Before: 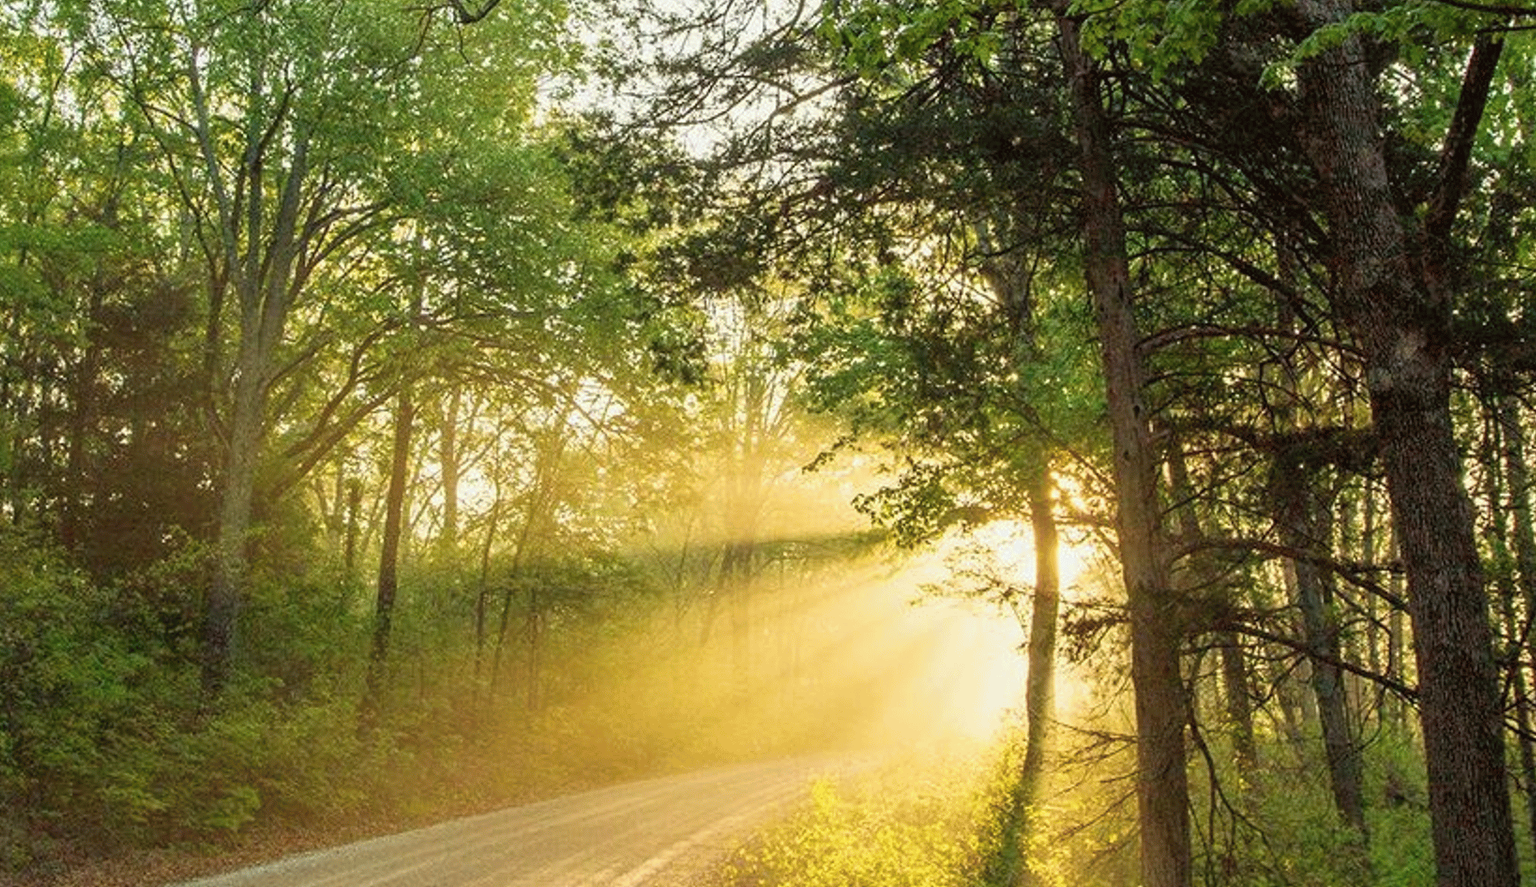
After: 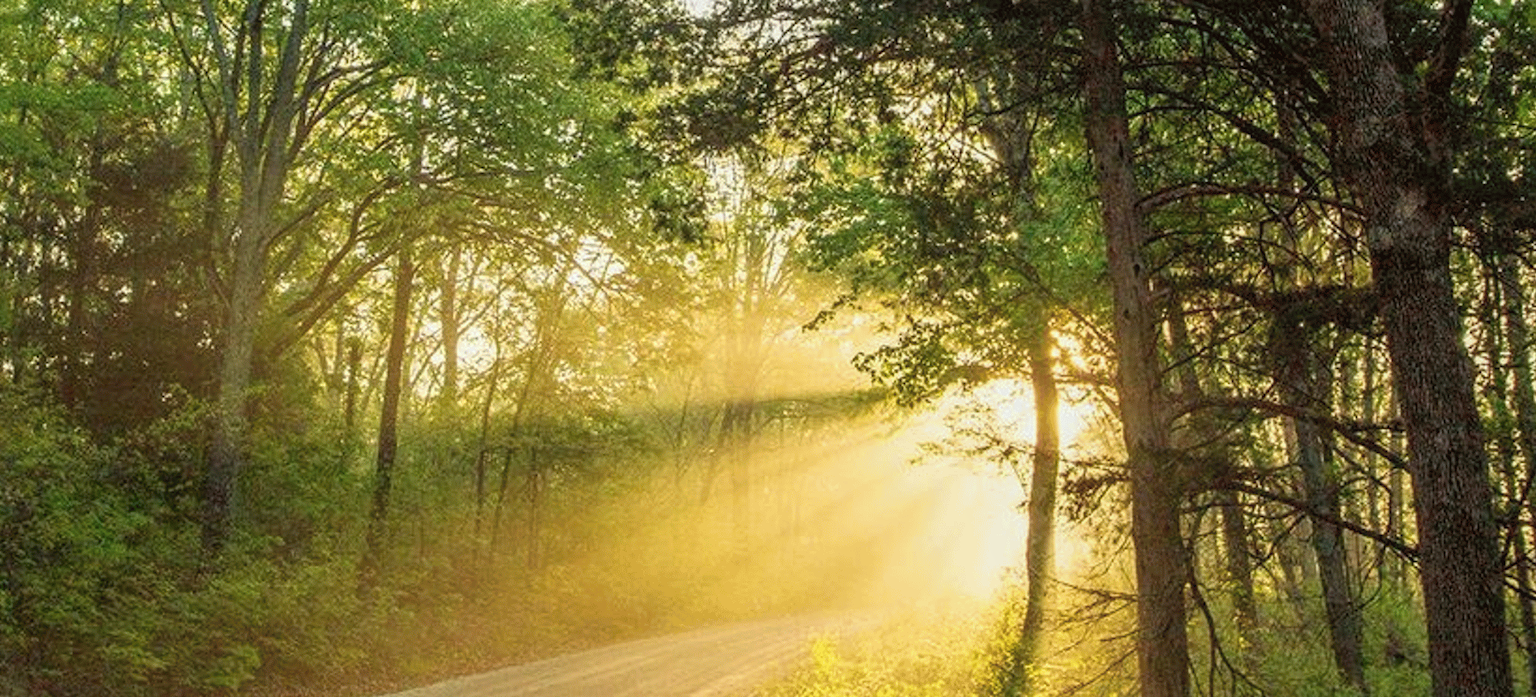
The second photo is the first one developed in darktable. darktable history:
crop and rotate: top 15.961%, bottom 5.352%
local contrast: detail 109%
